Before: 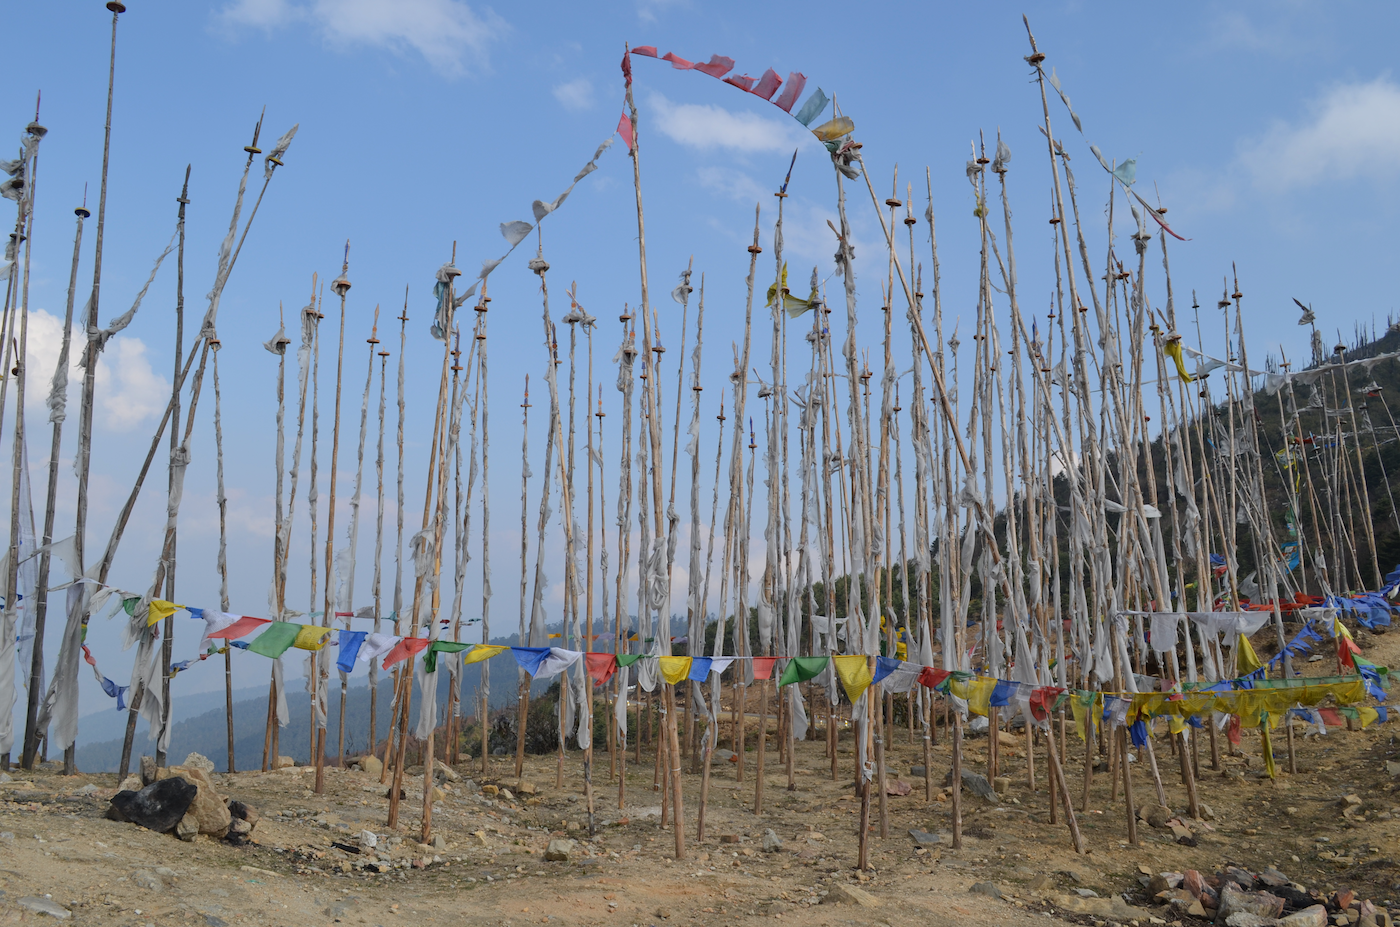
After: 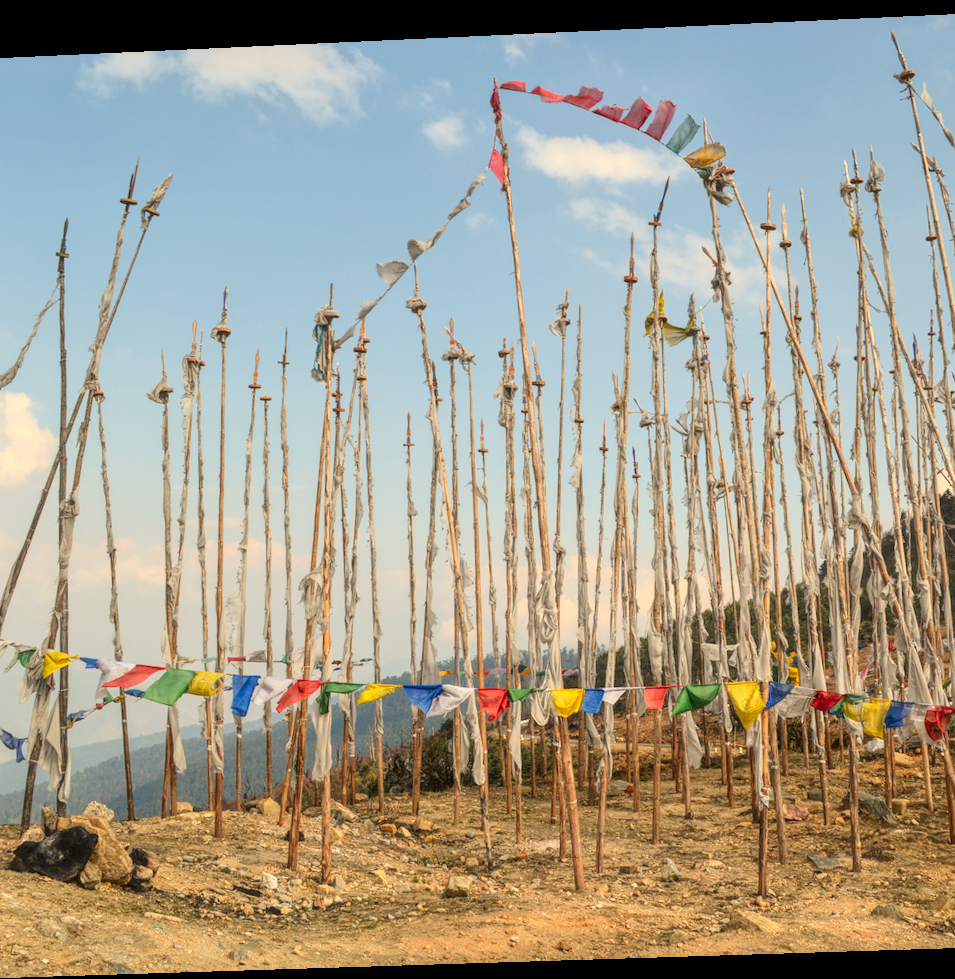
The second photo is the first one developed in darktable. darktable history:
haze removal: strength -0.1, adaptive false
crop and rotate: left 8.786%, right 24.548%
rotate and perspective: rotation -2.22°, lens shift (horizontal) -0.022, automatic cropping off
white balance: red 1.123, blue 0.83
color zones: curves: ch0 [(0, 0.613) (0.01, 0.613) (0.245, 0.448) (0.498, 0.529) (0.642, 0.665) (0.879, 0.777) (0.99, 0.613)]; ch1 [(0, 0) (0.143, 0) (0.286, 0) (0.429, 0) (0.571, 0) (0.714, 0) (0.857, 0)], mix -121.96%
local contrast: highlights 100%, shadows 100%, detail 200%, midtone range 0.2
contrast brightness saturation: contrast 0.2, brightness 0.16, saturation 0.22
